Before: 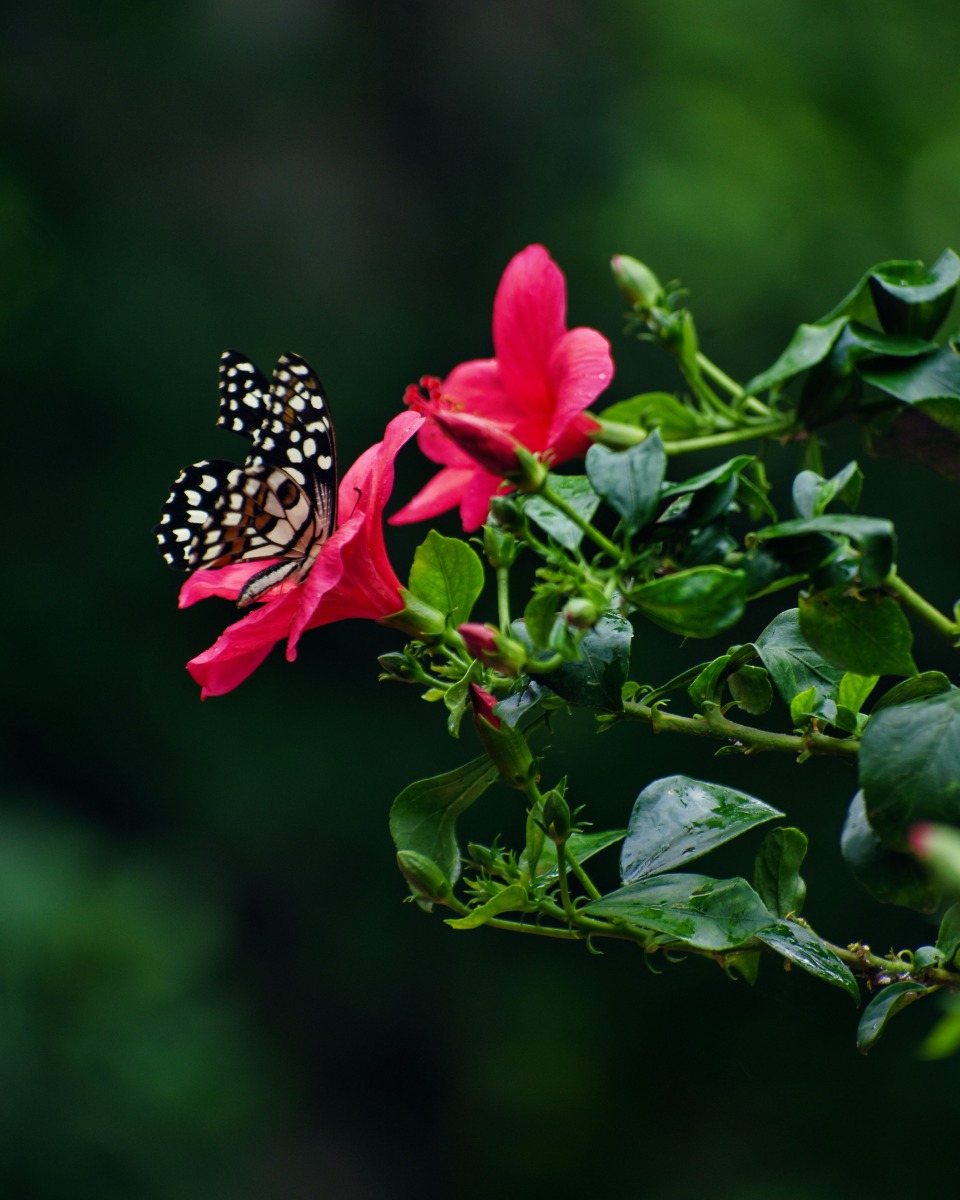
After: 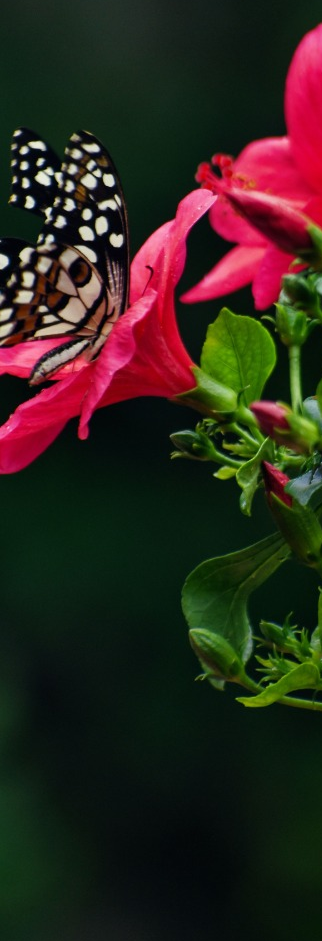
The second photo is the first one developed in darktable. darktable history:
crop and rotate: left 21.77%, top 18.528%, right 44.676%, bottom 2.997%
